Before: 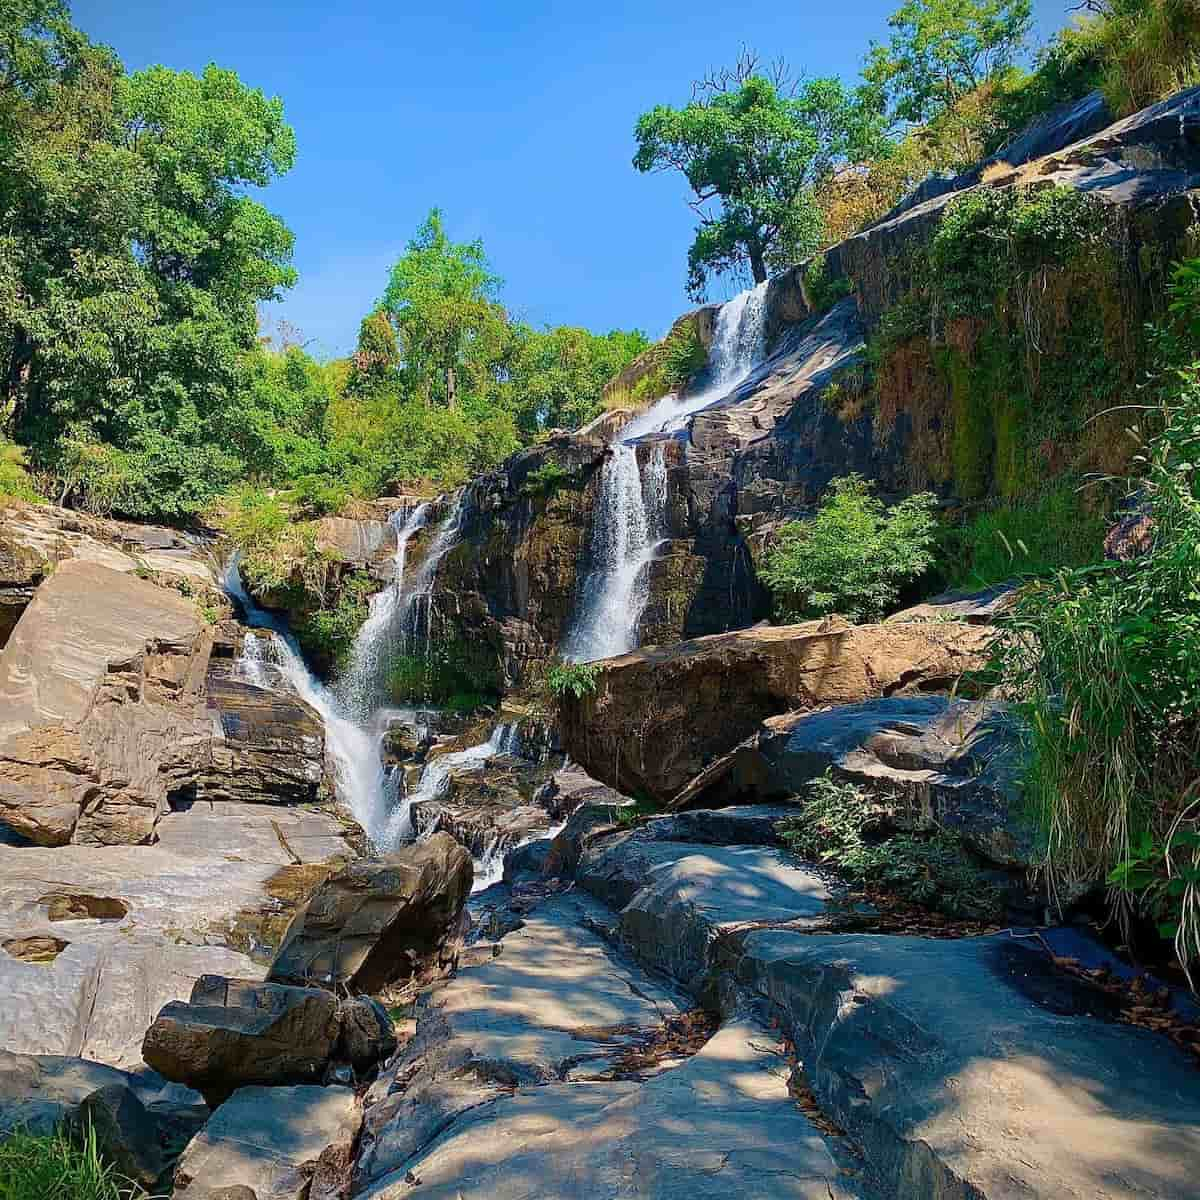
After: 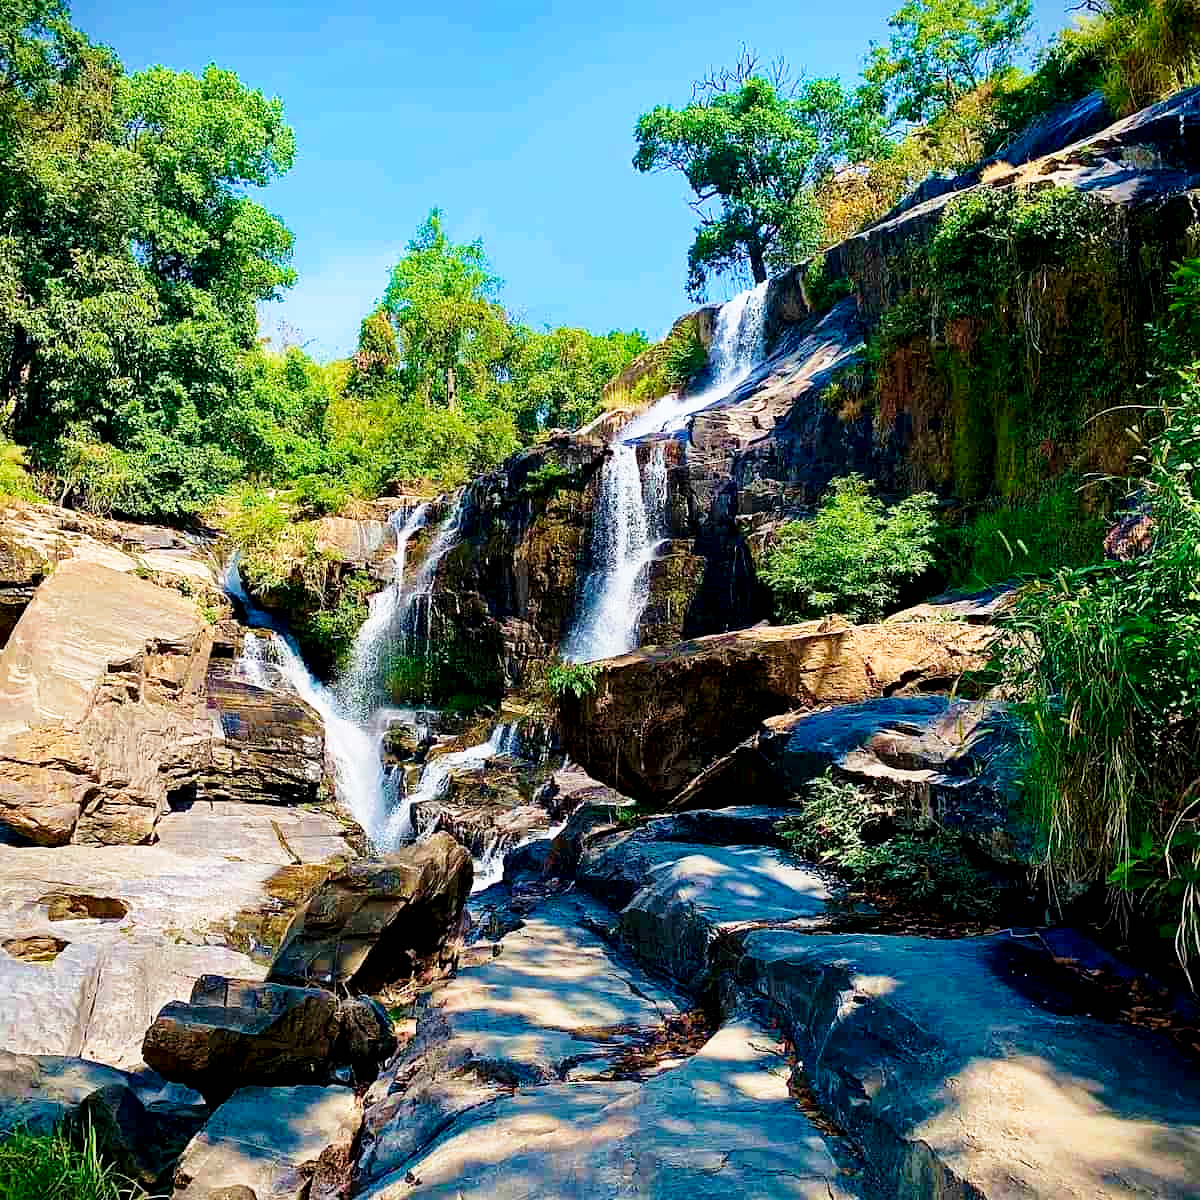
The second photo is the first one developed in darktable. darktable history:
velvia: on, module defaults
exposure: black level correction 0.011, exposure -0.478 EV, compensate highlight preservation false
base curve: curves: ch0 [(0, 0) (0.026, 0.03) (0.109, 0.232) (0.351, 0.748) (0.669, 0.968) (1, 1)], preserve colors none
tone equalizer: on, module defaults
local contrast: mode bilateral grid, contrast 20, coarseness 50, detail 120%, midtone range 0.2
